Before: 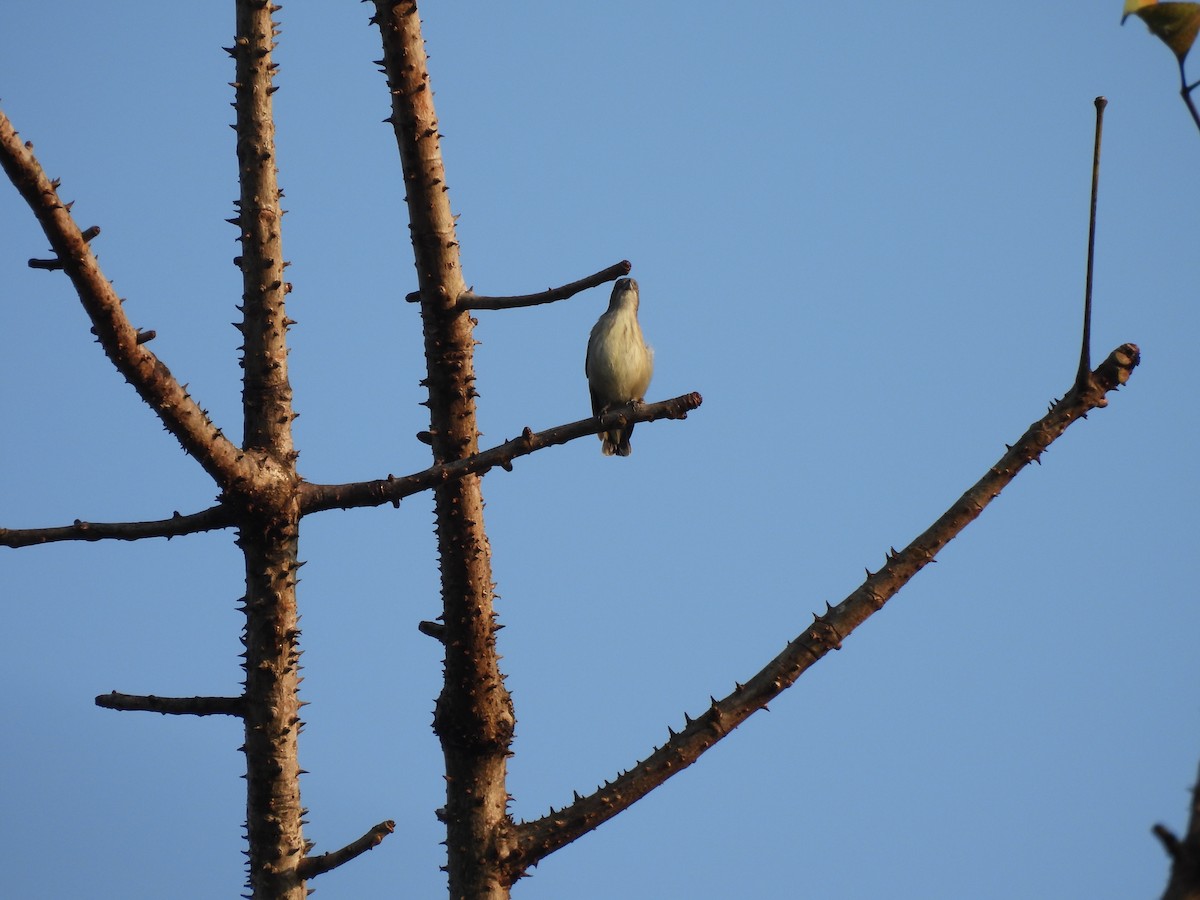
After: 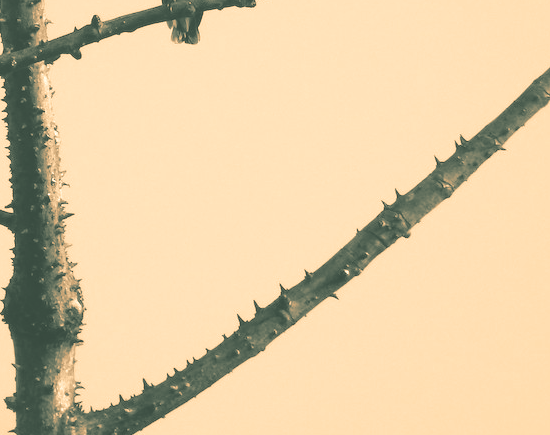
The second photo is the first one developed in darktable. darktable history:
colorize: hue 28.8°, source mix 100%
split-toning: shadows › hue 183.6°, shadows › saturation 0.52, highlights › hue 0°, highlights › saturation 0
contrast brightness saturation: contrast 0.05
crop: left 35.976%, top 45.819%, right 18.162%, bottom 5.807%
